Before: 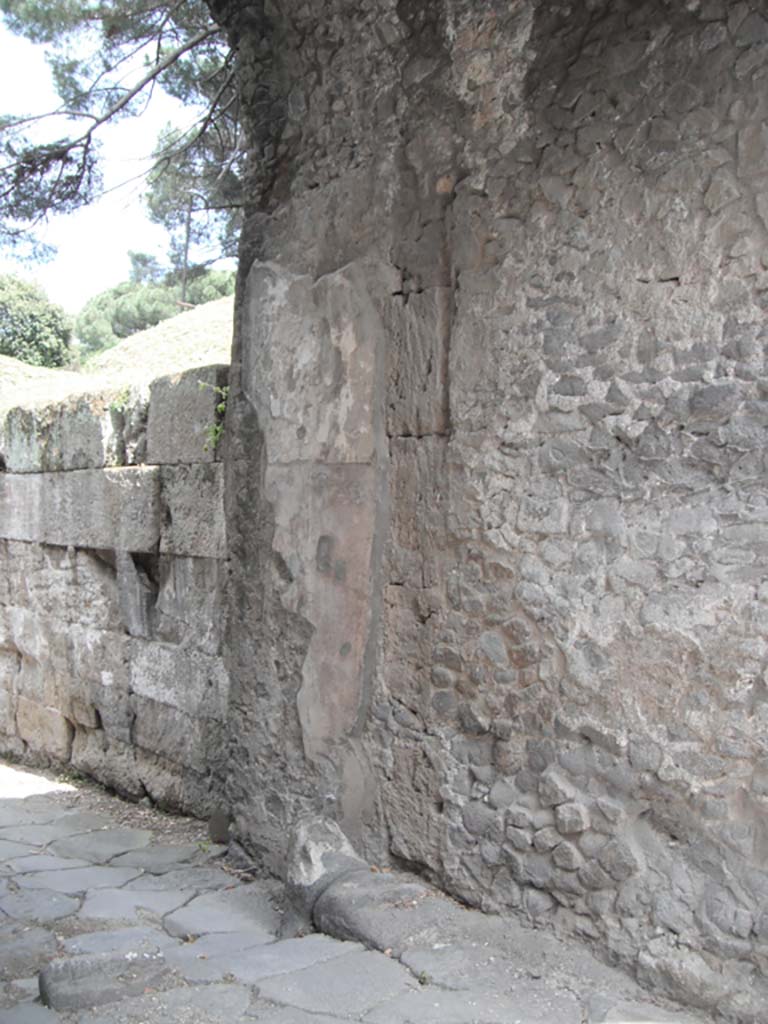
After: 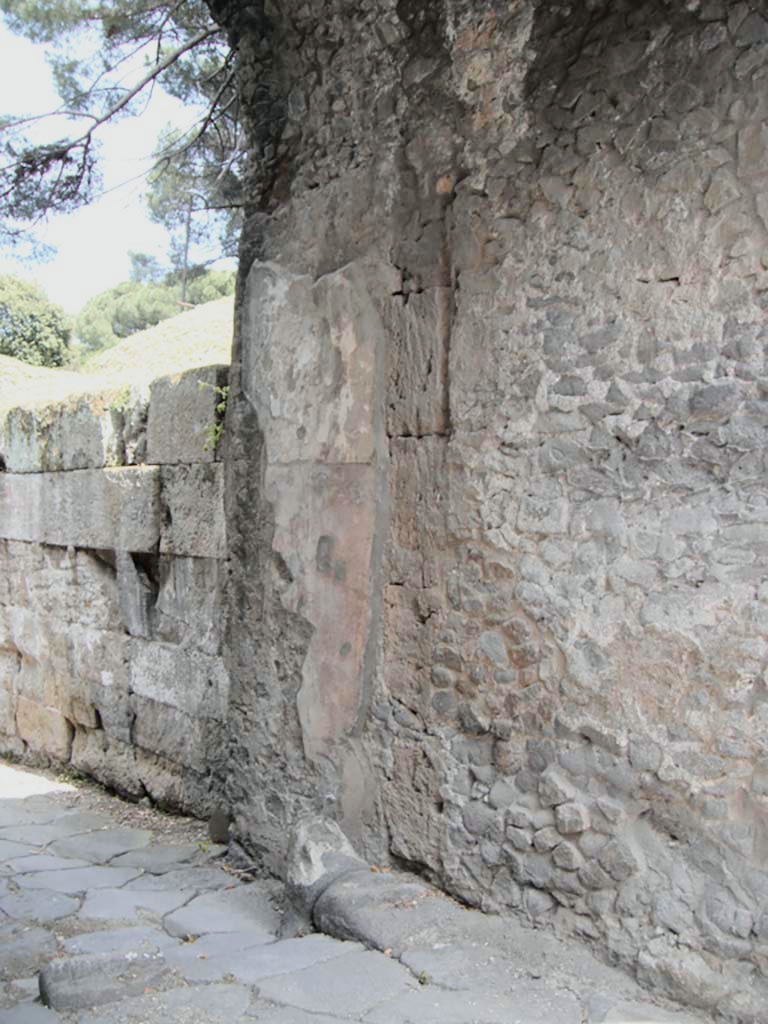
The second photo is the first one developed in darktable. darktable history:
tone curve: curves: ch0 [(0, 0) (0.049, 0.01) (0.154, 0.081) (0.491, 0.519) (0.748, 0.765) (1, 0.919)]; ch1 [(0, 0) (0.172, 0.123) (0.317, 0.272) (0.401, 0.422) (0.499, 0.497) (0.531, 0.54) (0.615, 0.603) (0.741, 0.783) (1, 1)]; ch2 [(0, 0) (0.411, 0.424) (0.483, 0.478) (0.544, 0.56) (0.686, 0.638) (1, 1)], color space Lab, independent channels, preserve colors none
